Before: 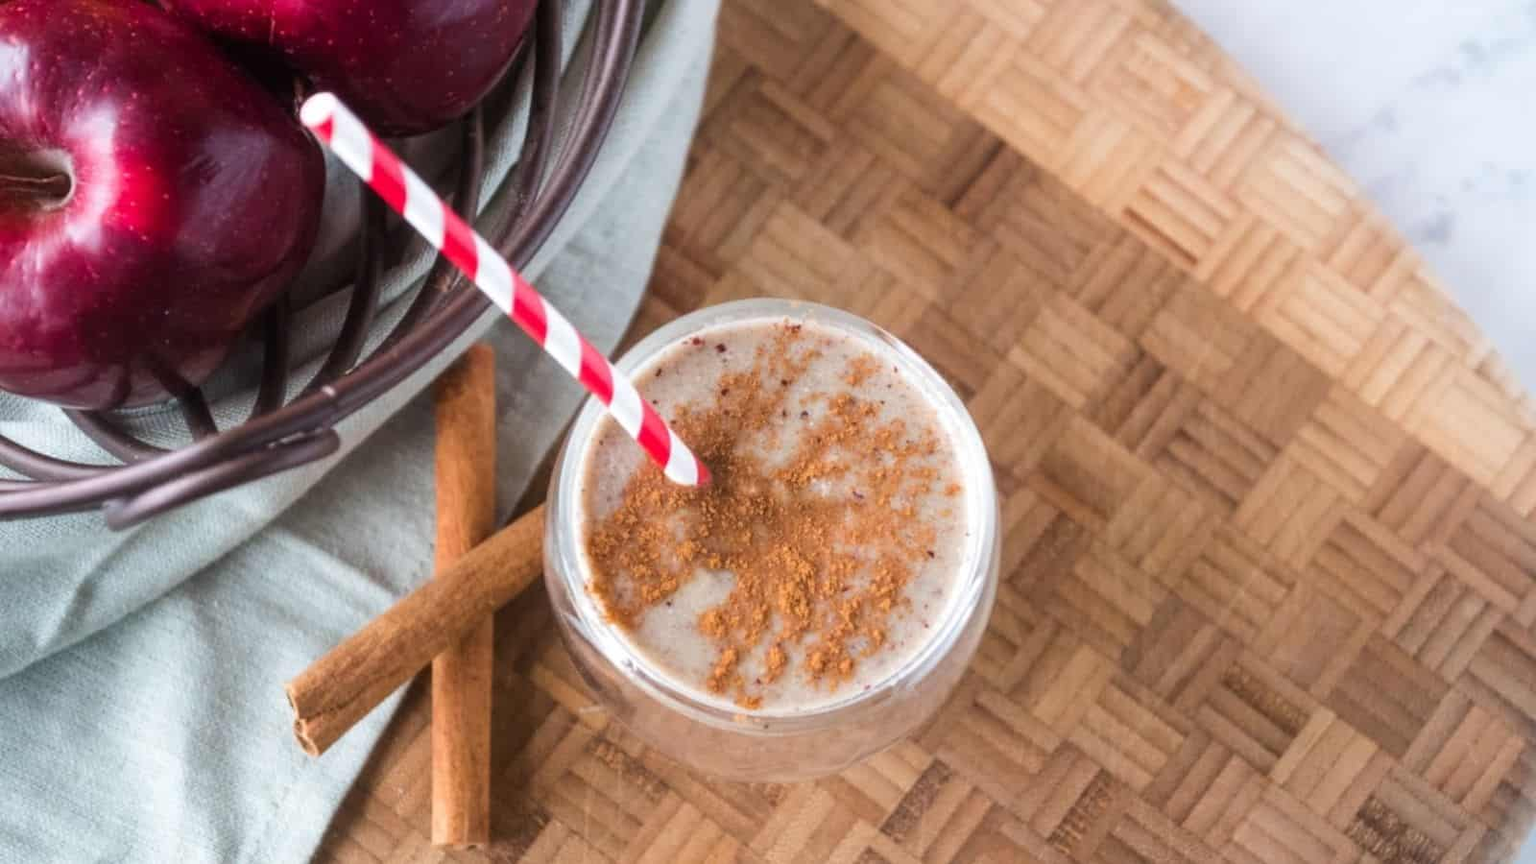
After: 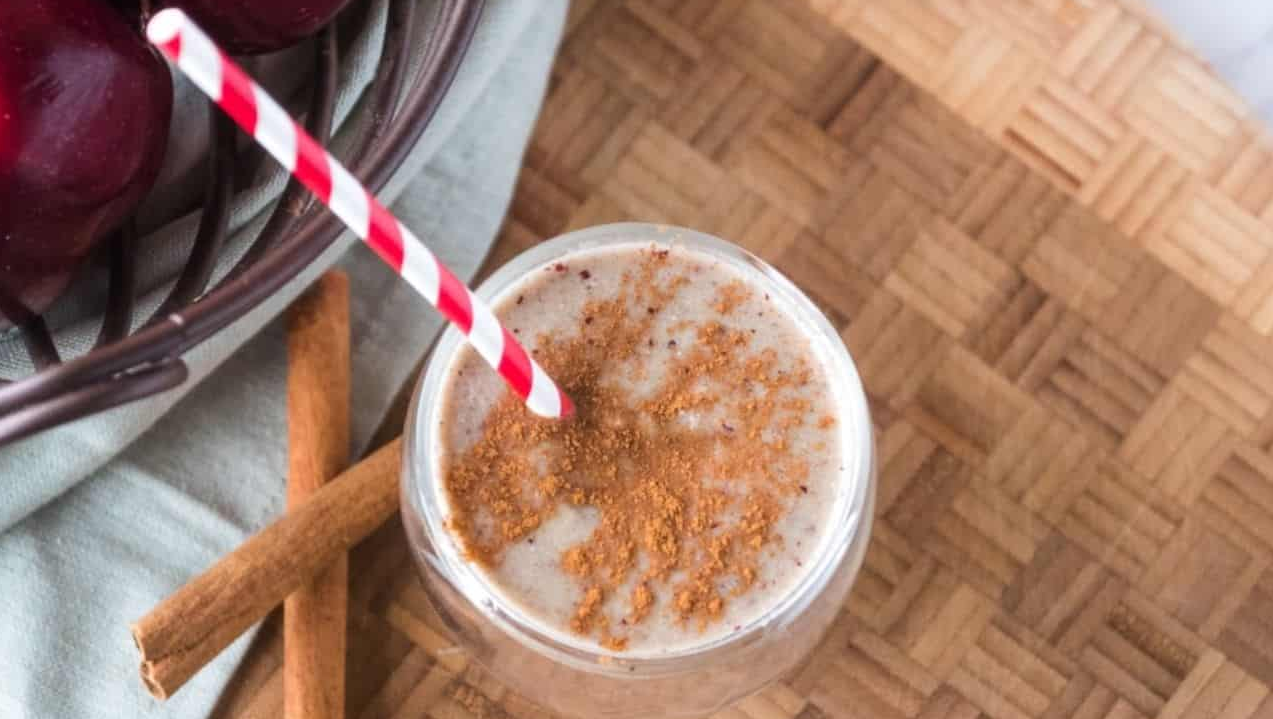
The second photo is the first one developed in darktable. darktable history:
crop and rotate: left 10.379%, top 9.875%, right 10.039%, bottom 10.132%
